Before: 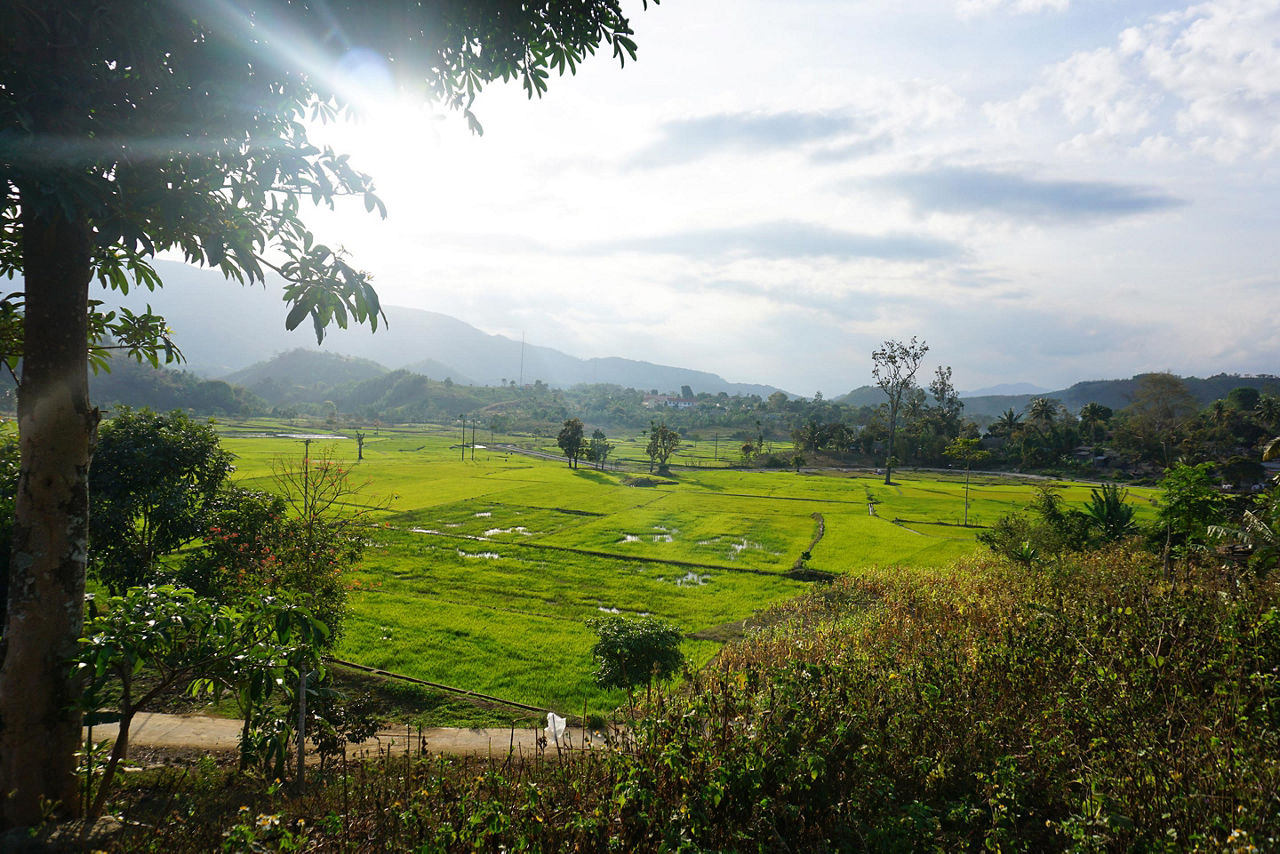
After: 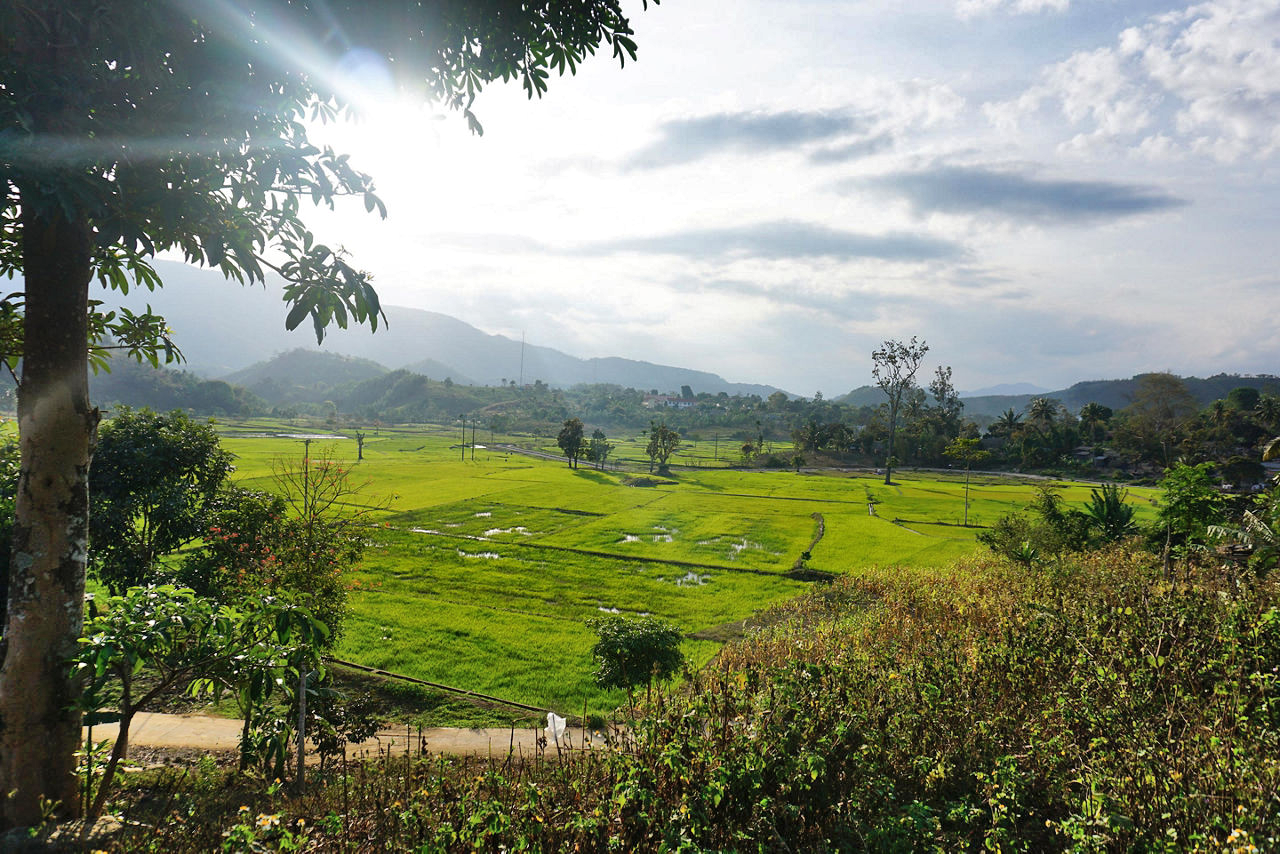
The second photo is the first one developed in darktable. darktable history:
shadows and highlights: shadows 60.47, highlights color adjustment 49.65%, soften with gaussian
tone equalizer: edges refinement/feathering 500, mask exposure compensation -1.57 EV, preserve details no
